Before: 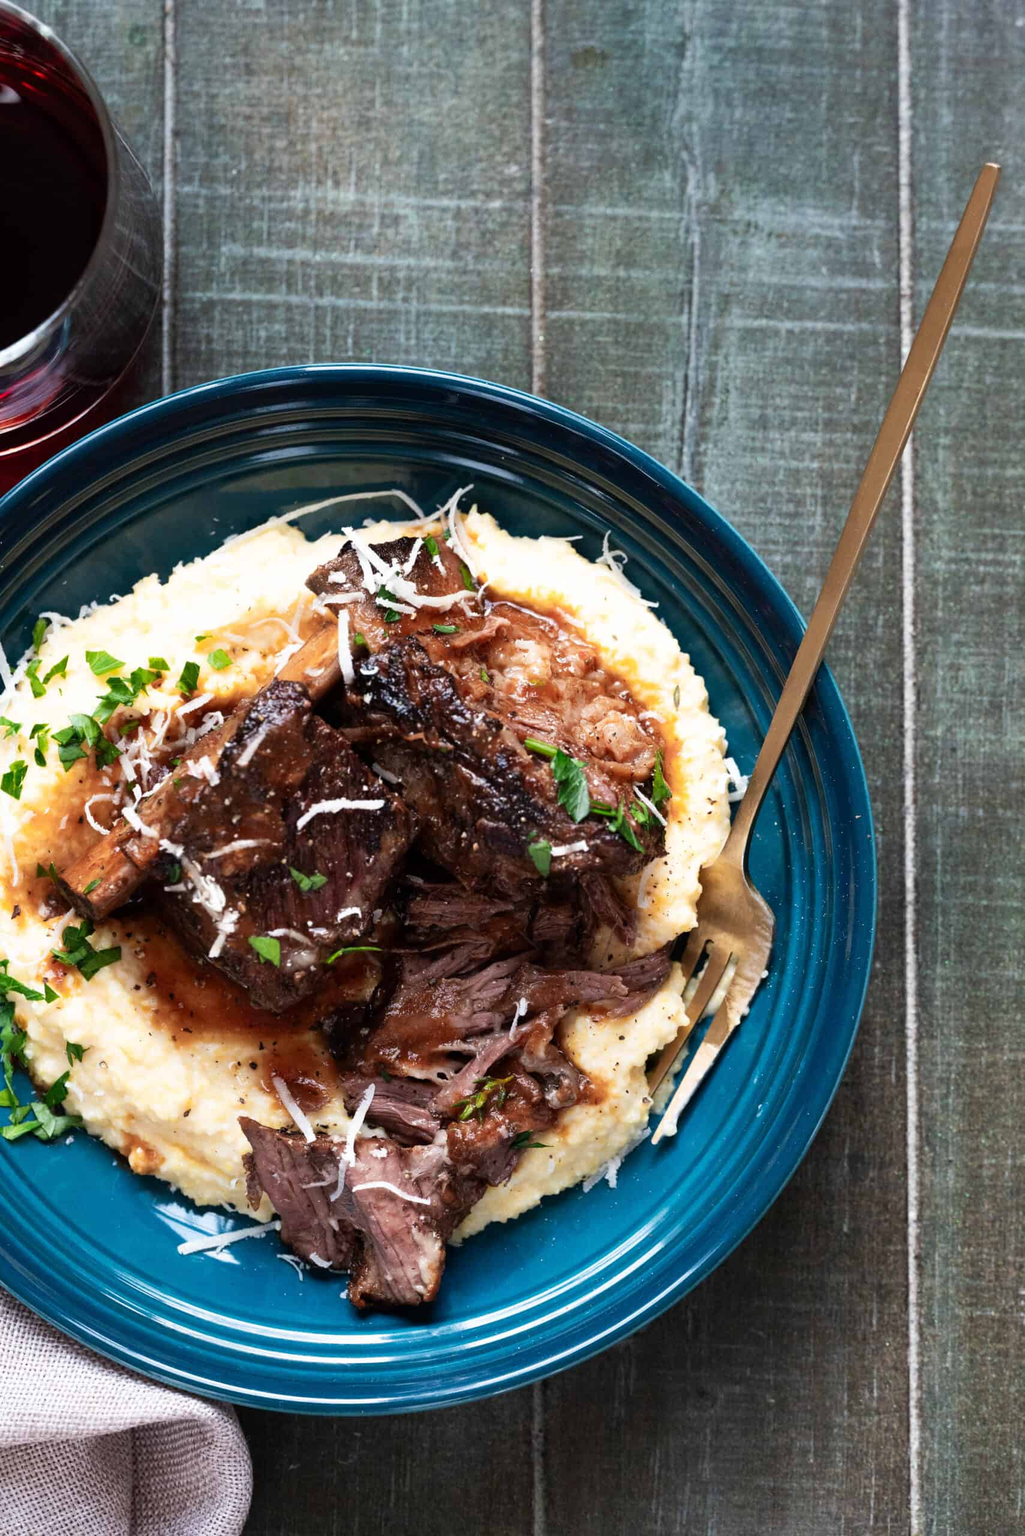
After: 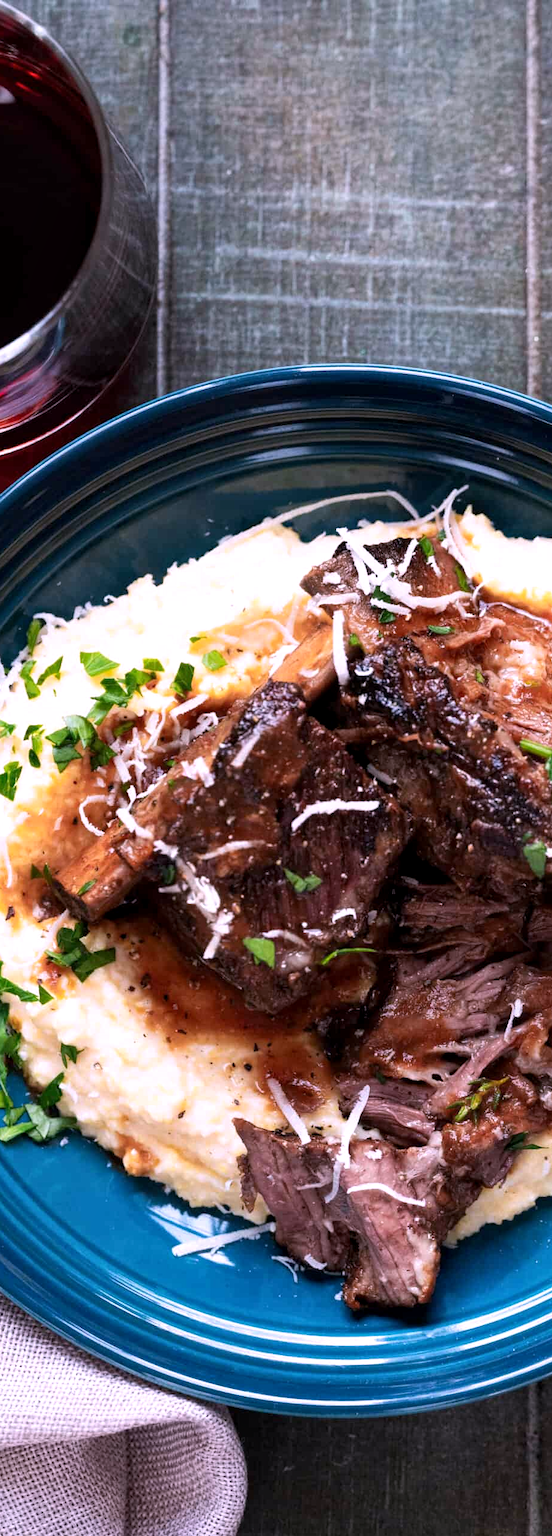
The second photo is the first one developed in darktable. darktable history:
white balance: red 1.066, blue 1.119
crop: left 0.587%, right 45.588%, bottom 0.086%
local contrast: highlights 100%, shadows 100%, detail 120%, midtone range 0.2
